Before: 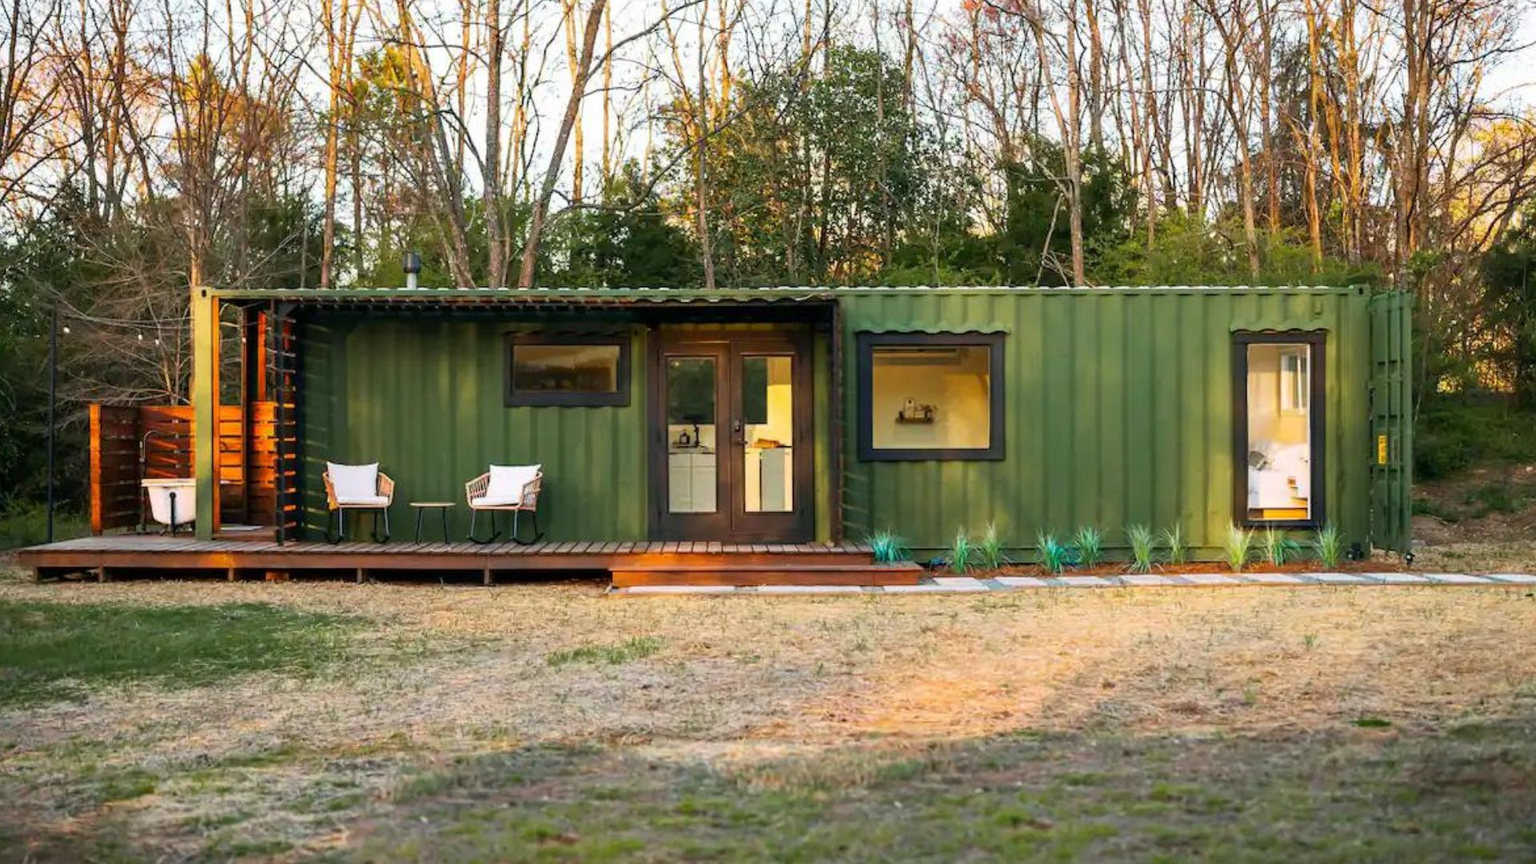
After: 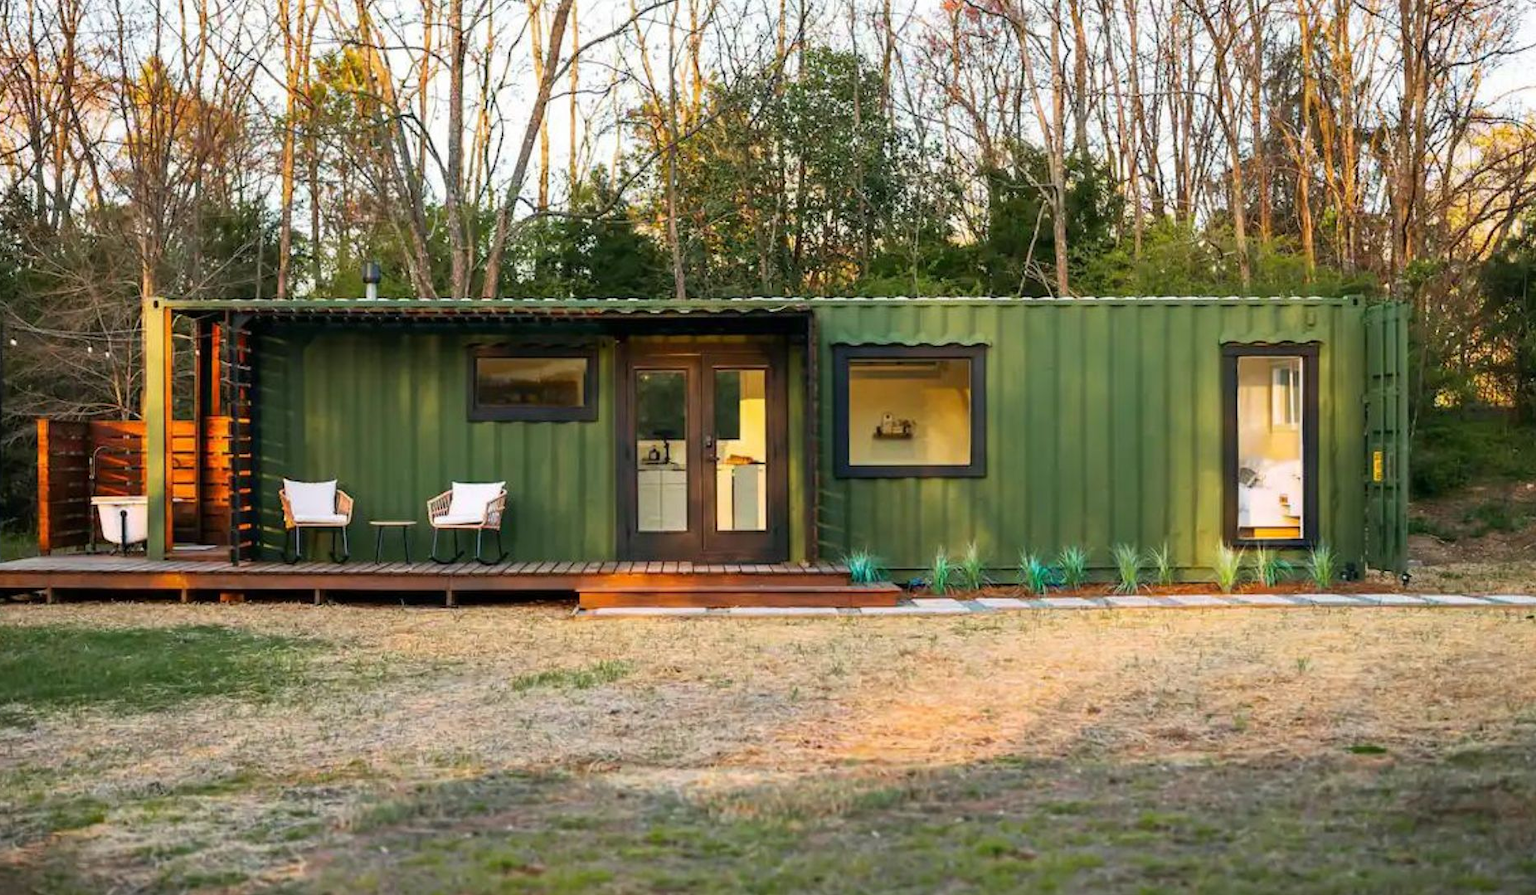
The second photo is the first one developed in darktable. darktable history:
crop and rotate: left 3.534%
